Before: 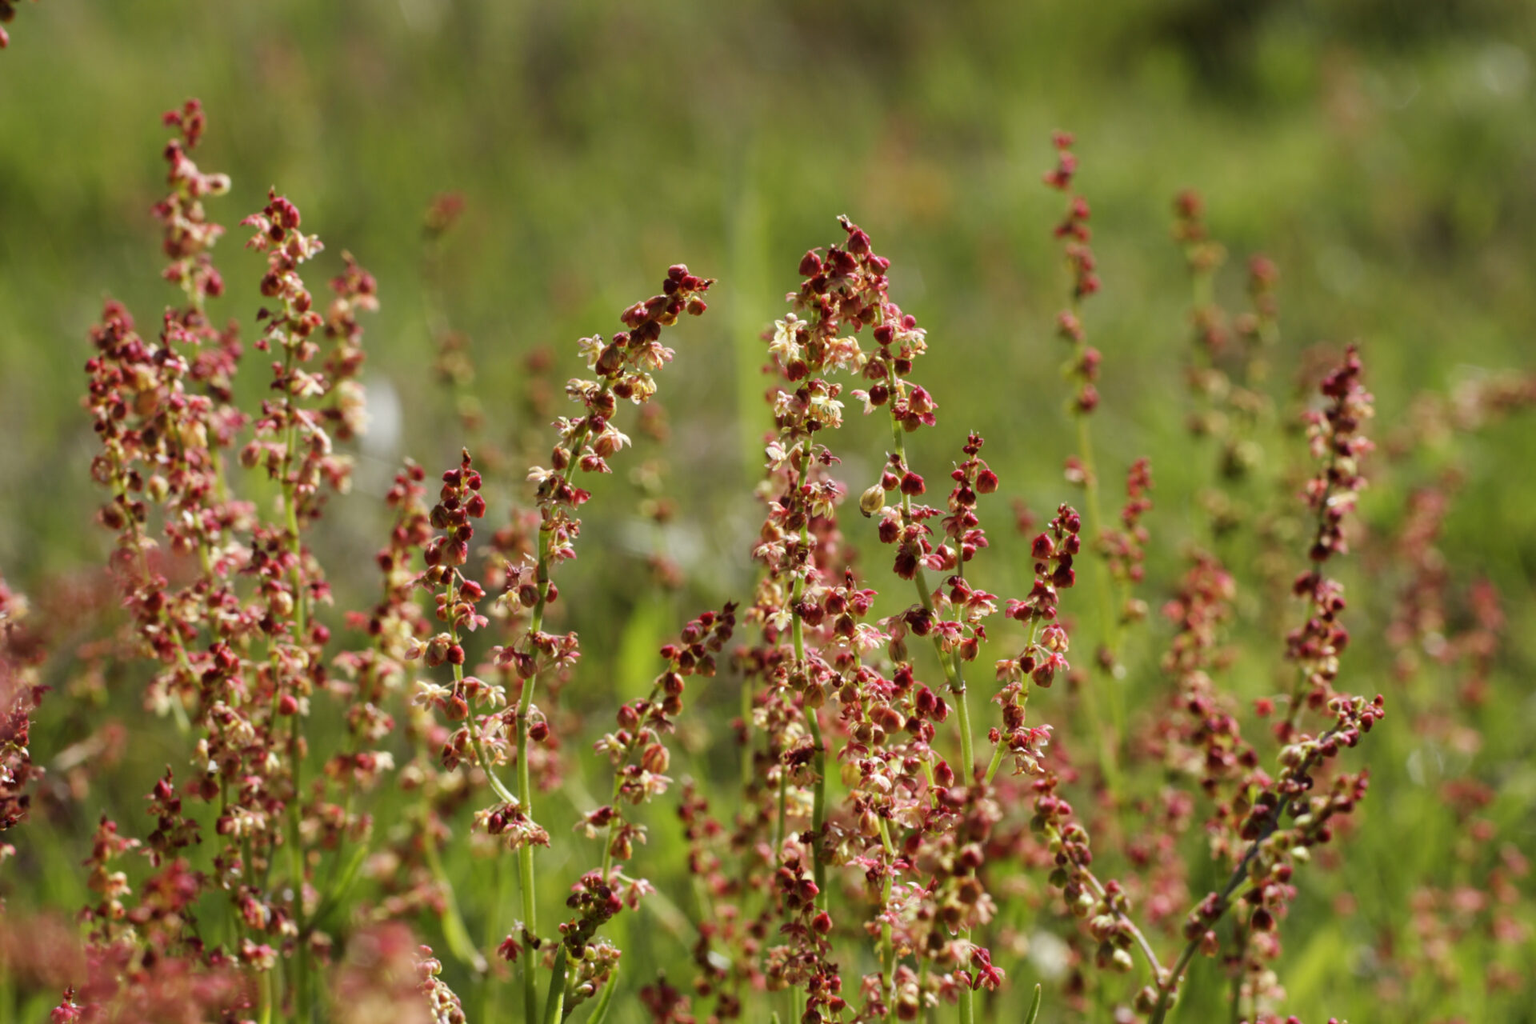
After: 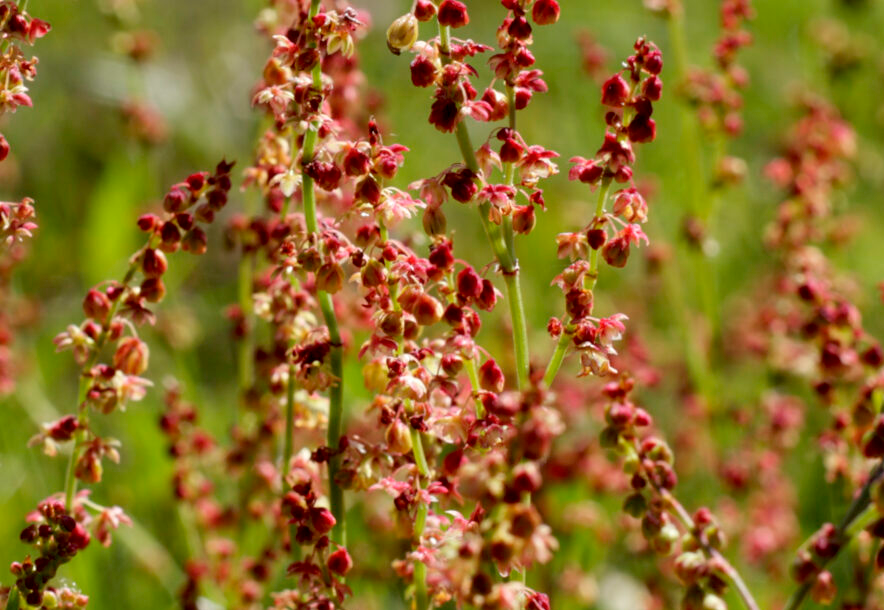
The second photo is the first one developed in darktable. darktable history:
crop: left 35.863%, top 46.293%, right 18.079%, bottom 6.017%
exposure: black level correction 0.007, compensate highlight preservation false
